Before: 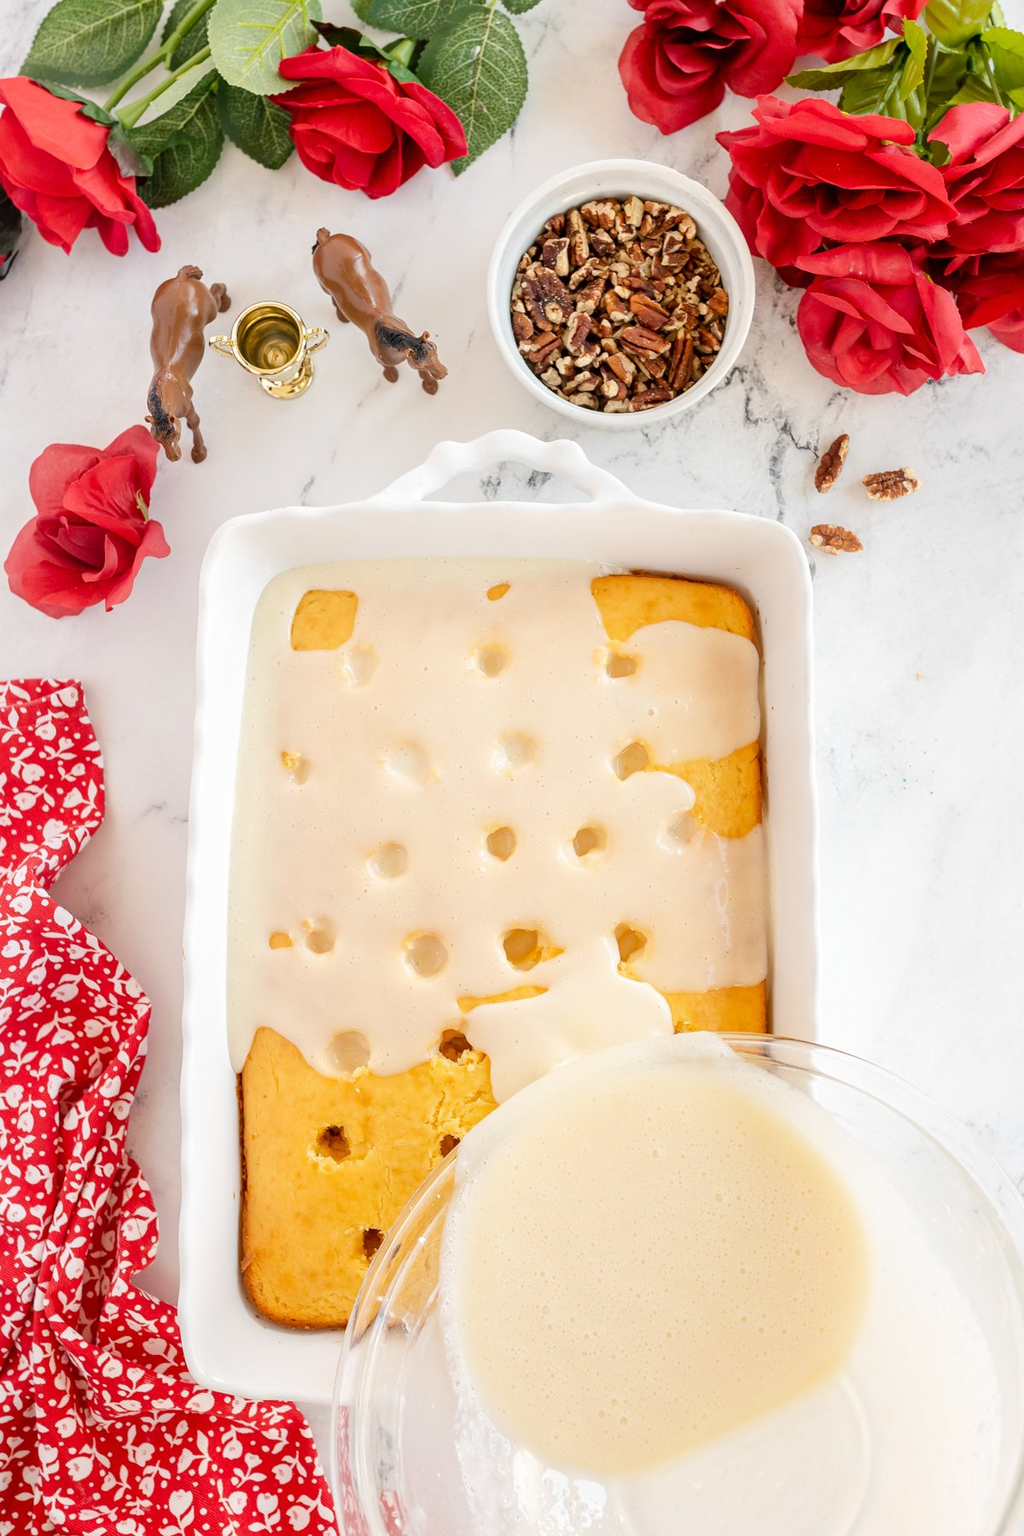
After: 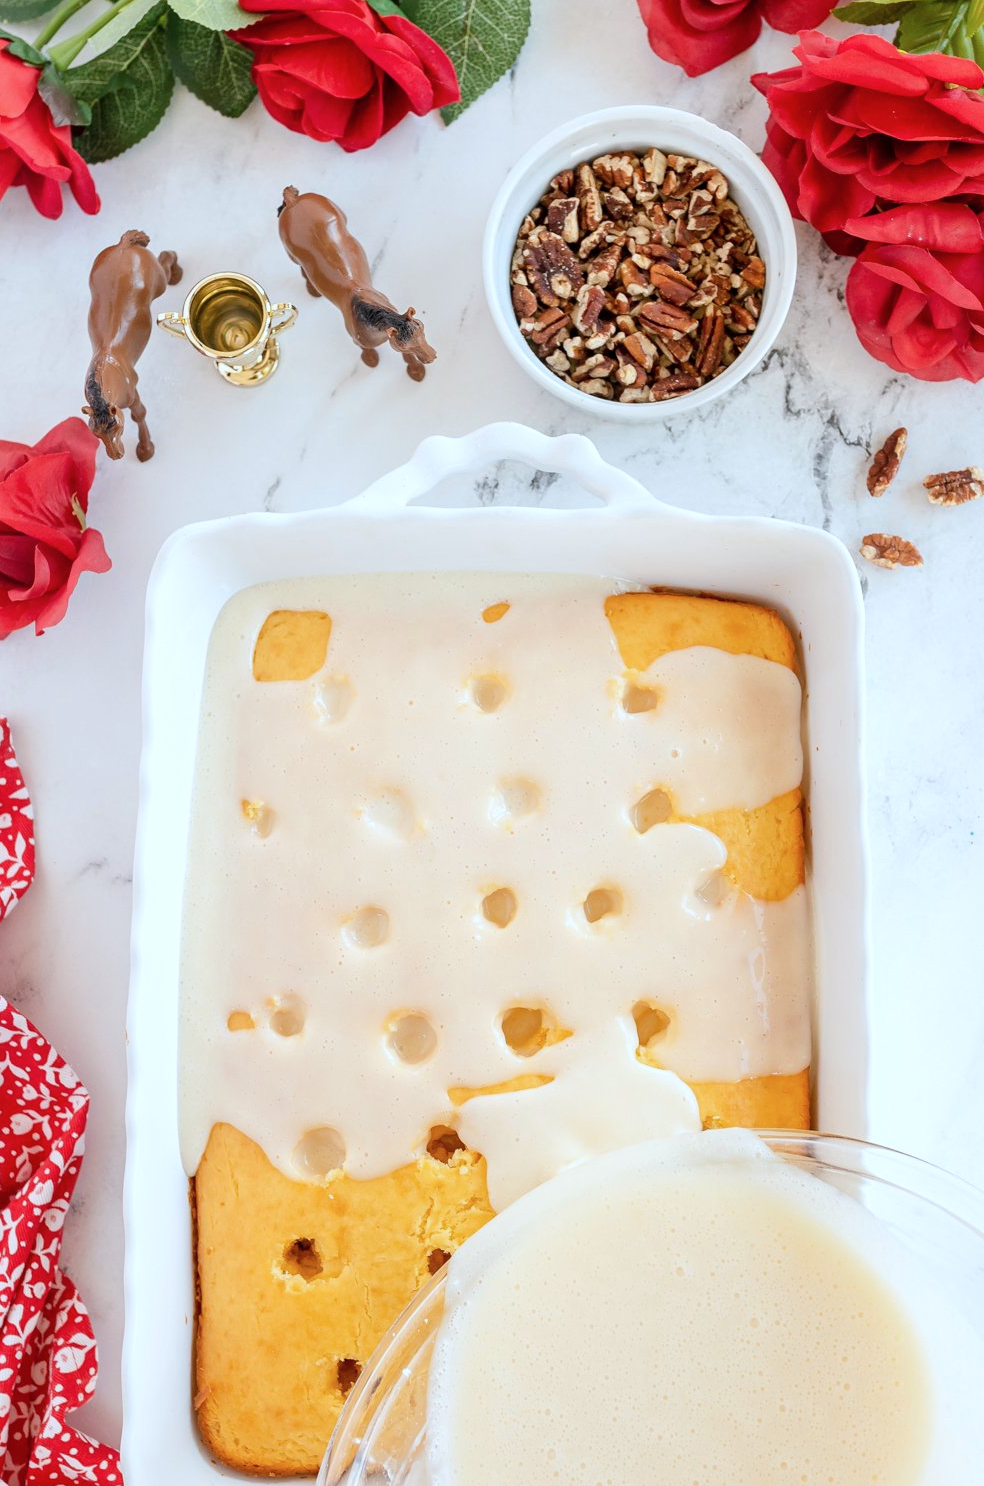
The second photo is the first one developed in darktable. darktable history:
crop and rotate: left 7.416%, top 4.519%, right 10.527%, bottom 12.916%
color correction: highlights a* -4.05, highlights b* -11.06
